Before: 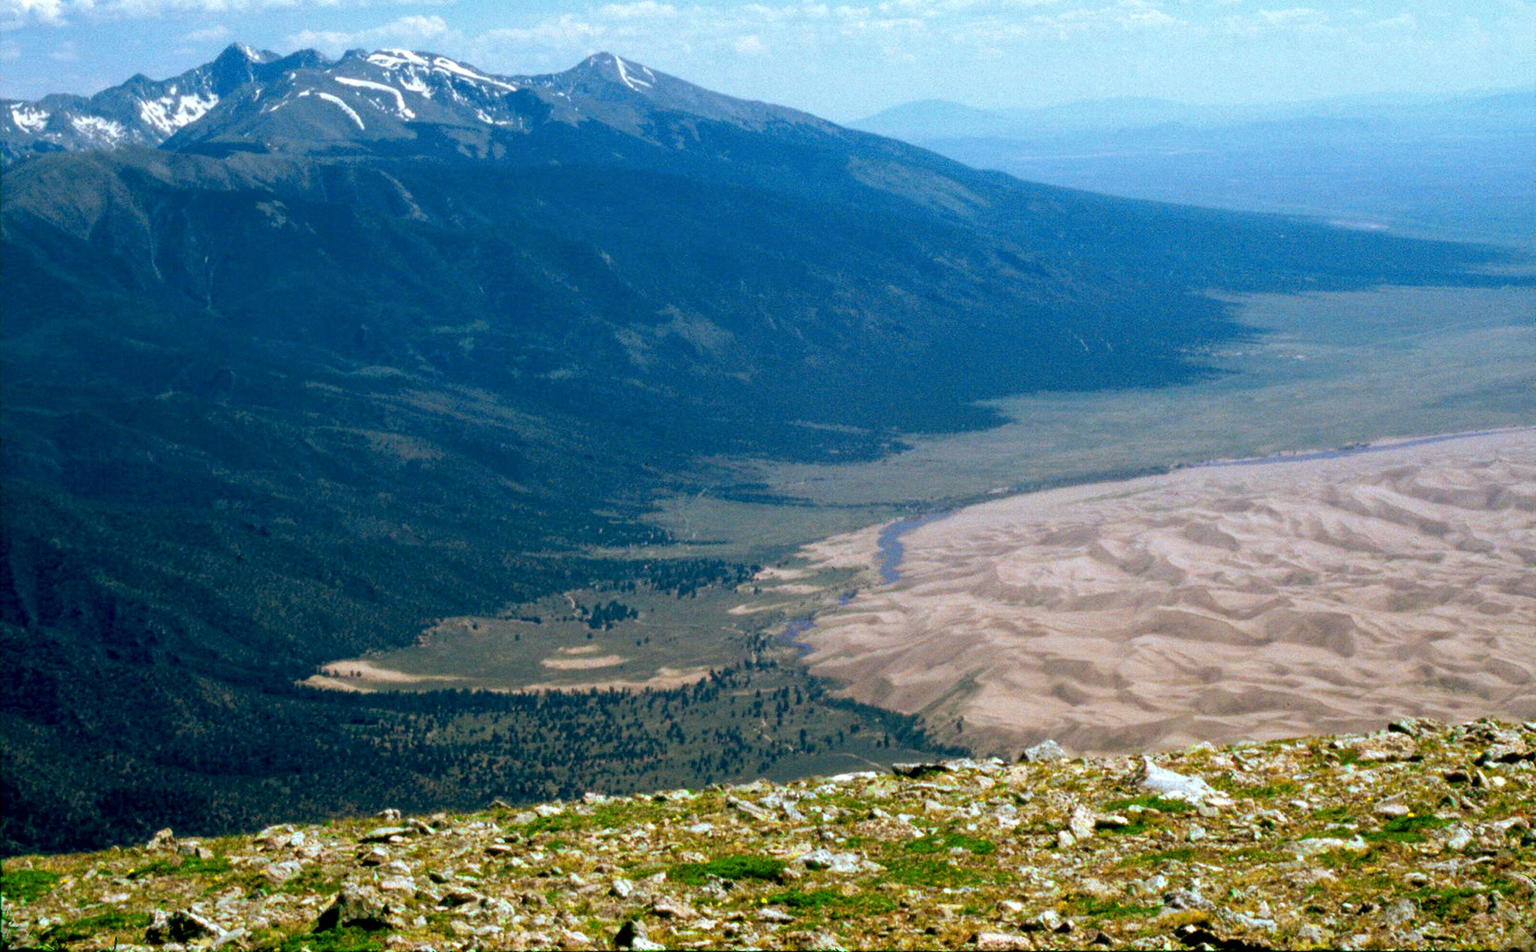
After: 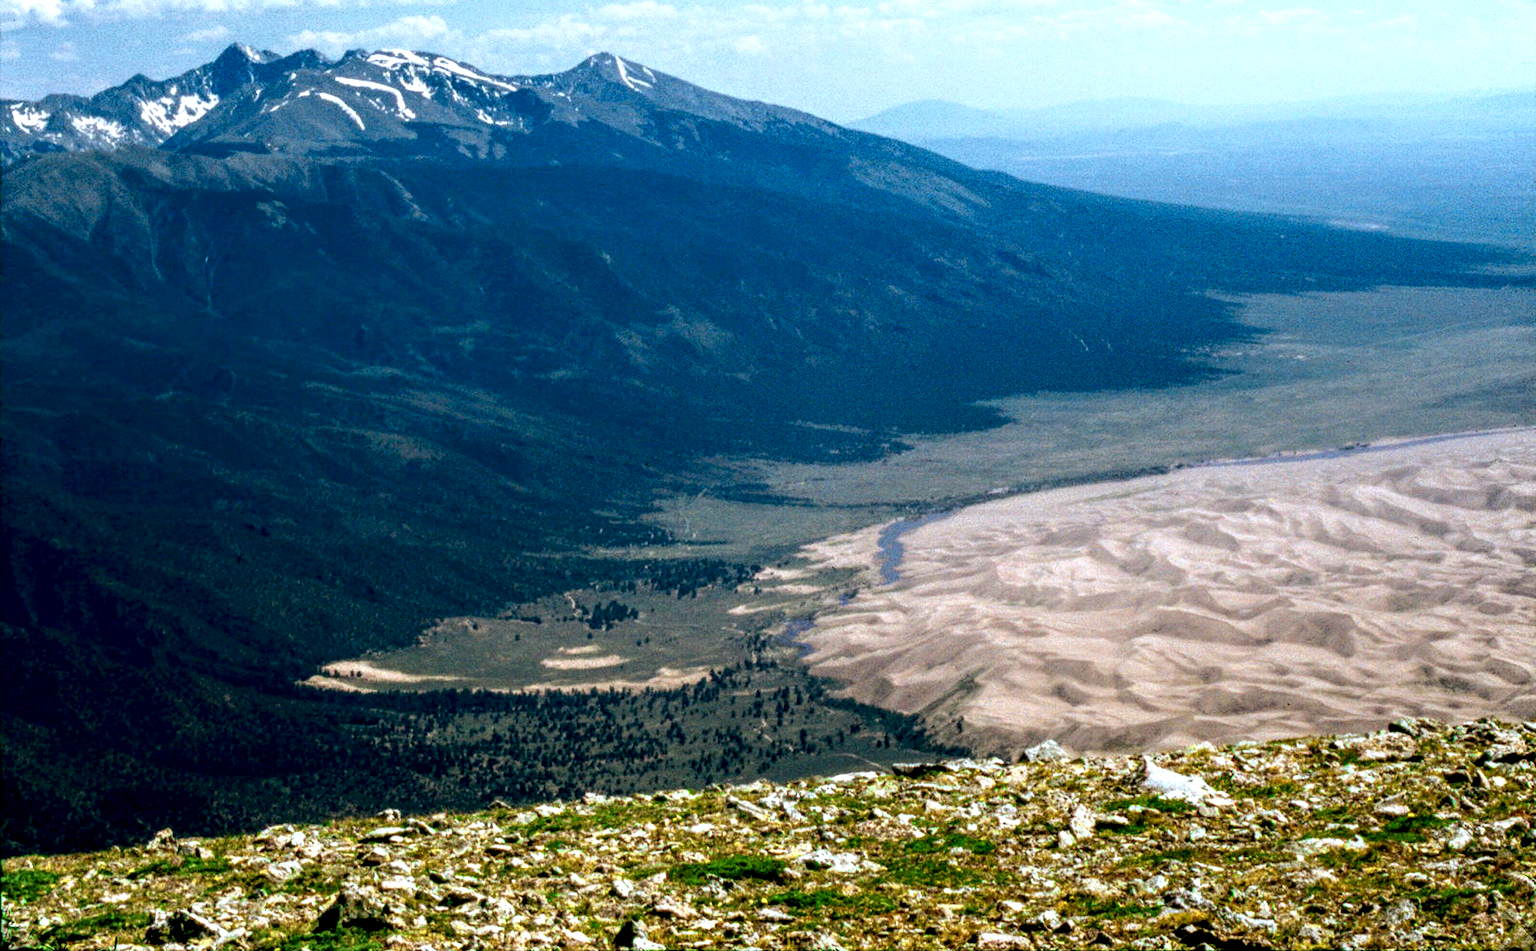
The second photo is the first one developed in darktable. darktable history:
shadows and highlights: shadows -61.05, white point adjustment -5.32, highlights 60.97
local contrast: highlights 20%, shadows 72%, detail 170%
